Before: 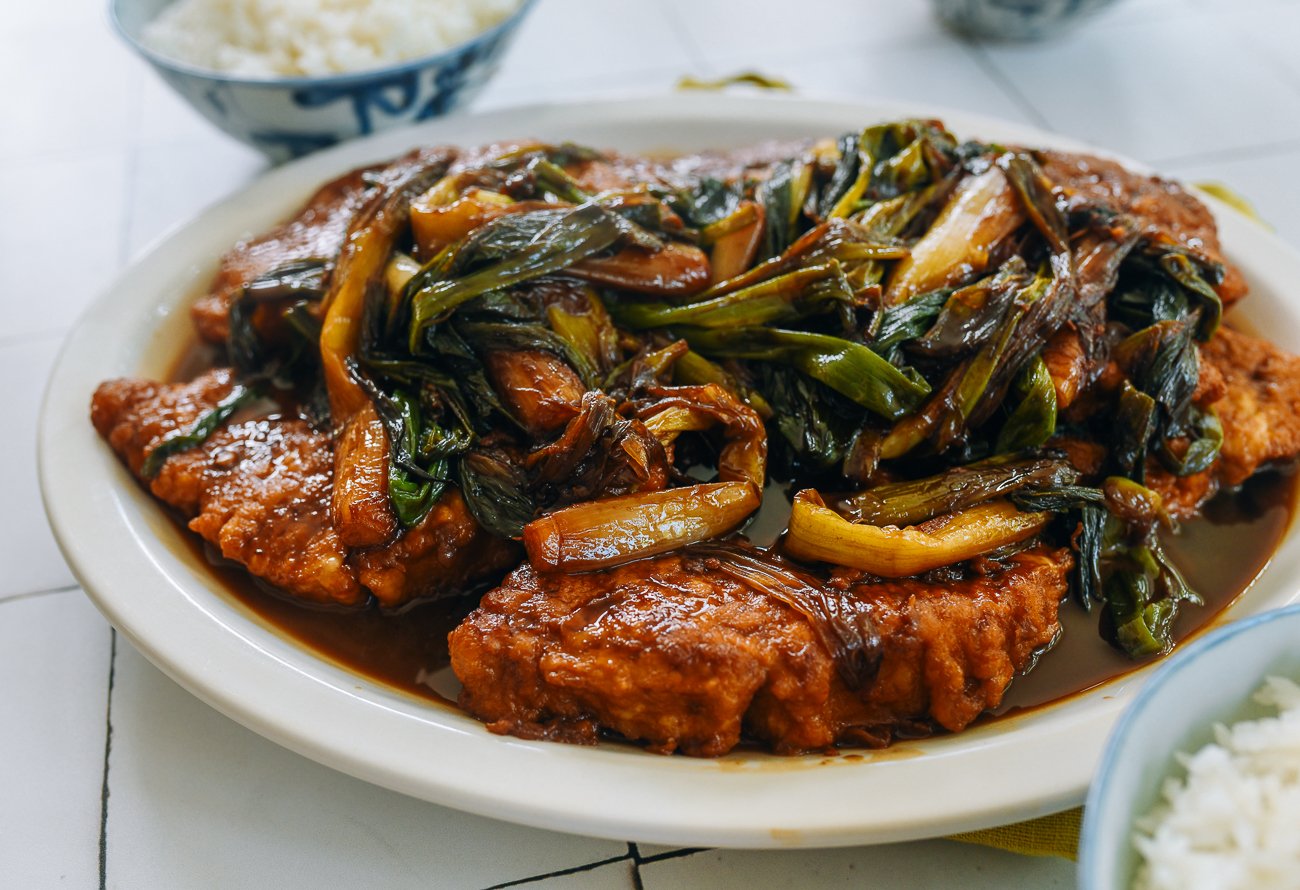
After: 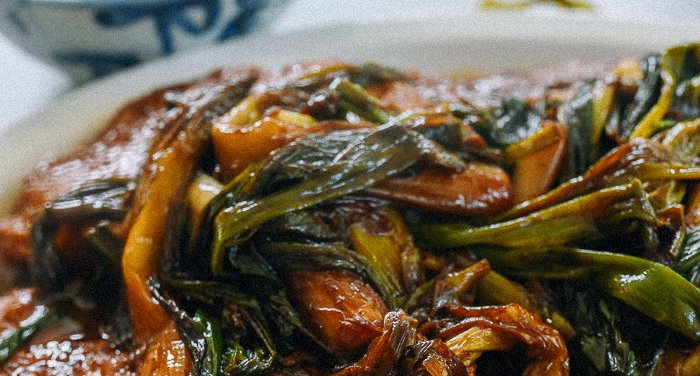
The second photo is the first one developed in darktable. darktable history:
grain: mid-tones bias 0%
crop: left 15.306%, top 9.065%, right 30.789%, bottom 48.638%
